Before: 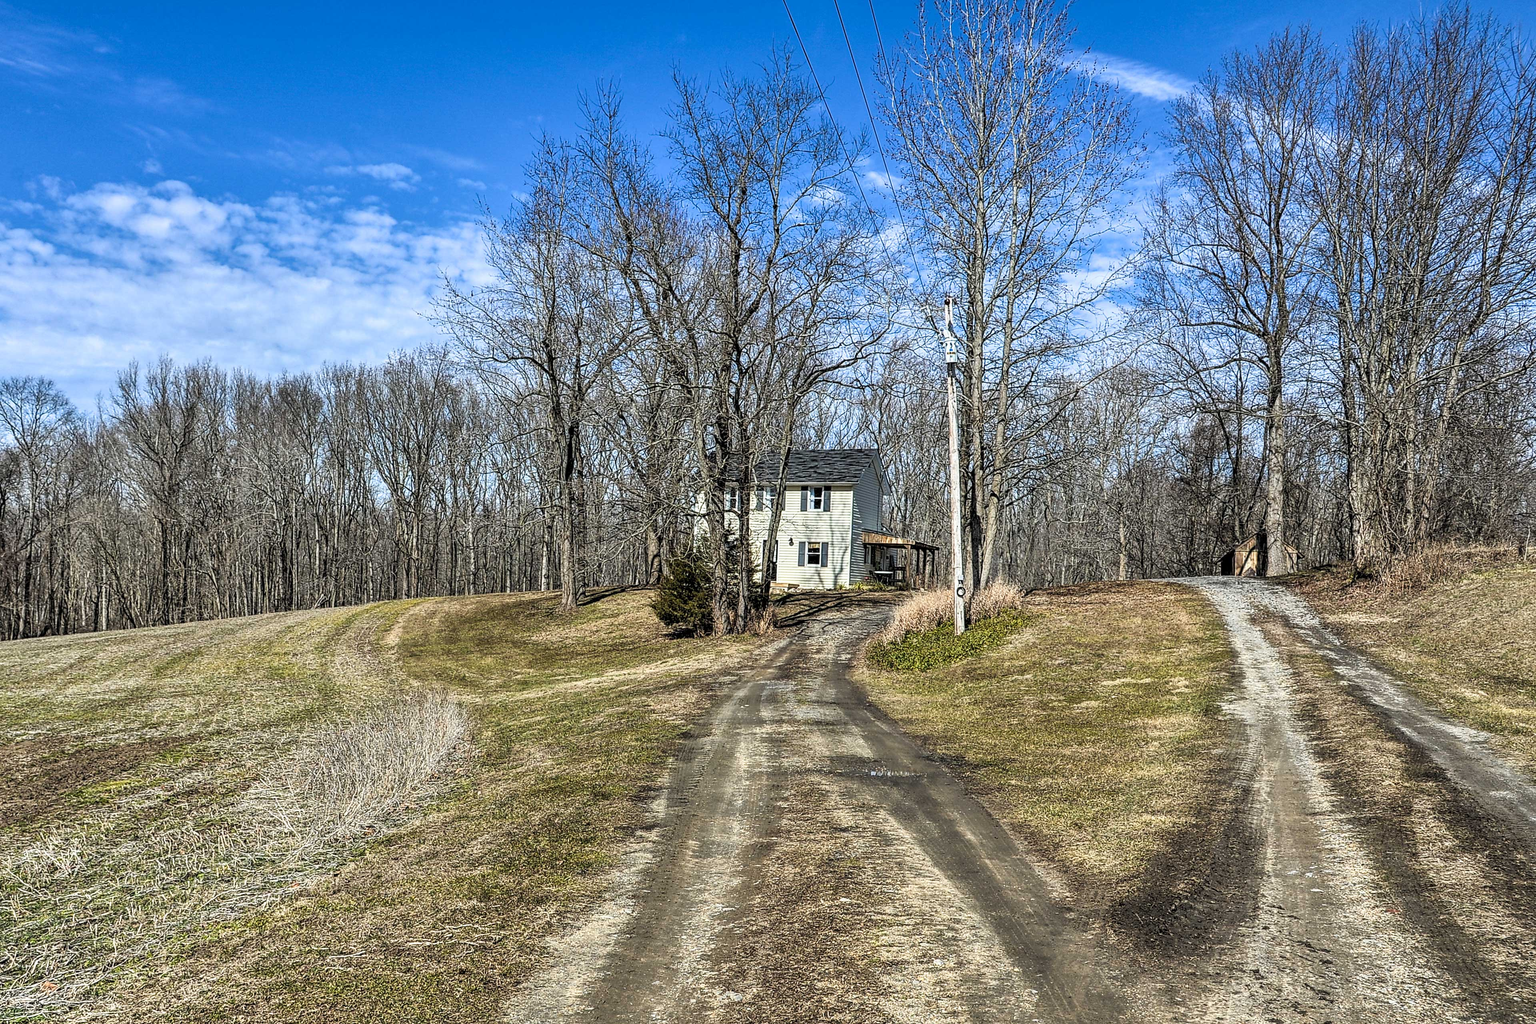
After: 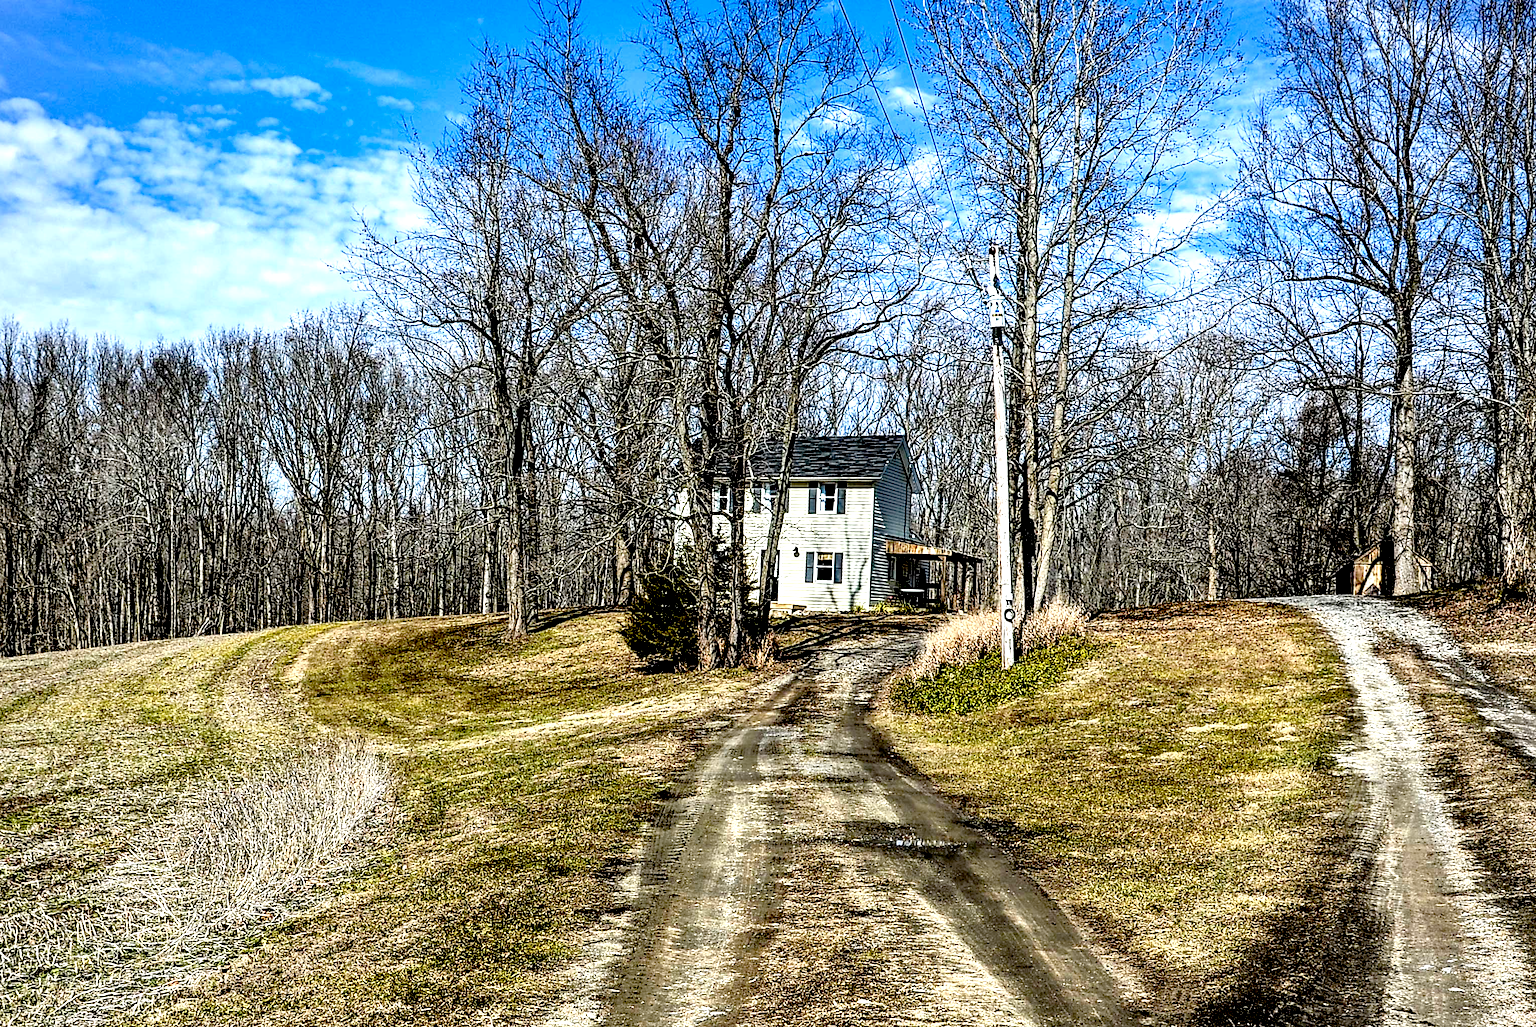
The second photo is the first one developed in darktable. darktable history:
tone equalizer: -8 EV -0.73 EV, -7 EV -0.72 EV, -6 EV -0.604 EV, -5 EV -0.392 EV, -3 EV 0.389 EV, -2 EV 0.6 EV, -1 EV 0.7 EV, +0 EV 0.719 EV
vignetting: fall-off radius 64.17%, brightness -0.188, saturation -0.301
exposure: black level correction 0.056, compensate highlight preservation false
crop and rotate: left 10.243%, top 10.006%, right 10.099%, bottom 10.104%
